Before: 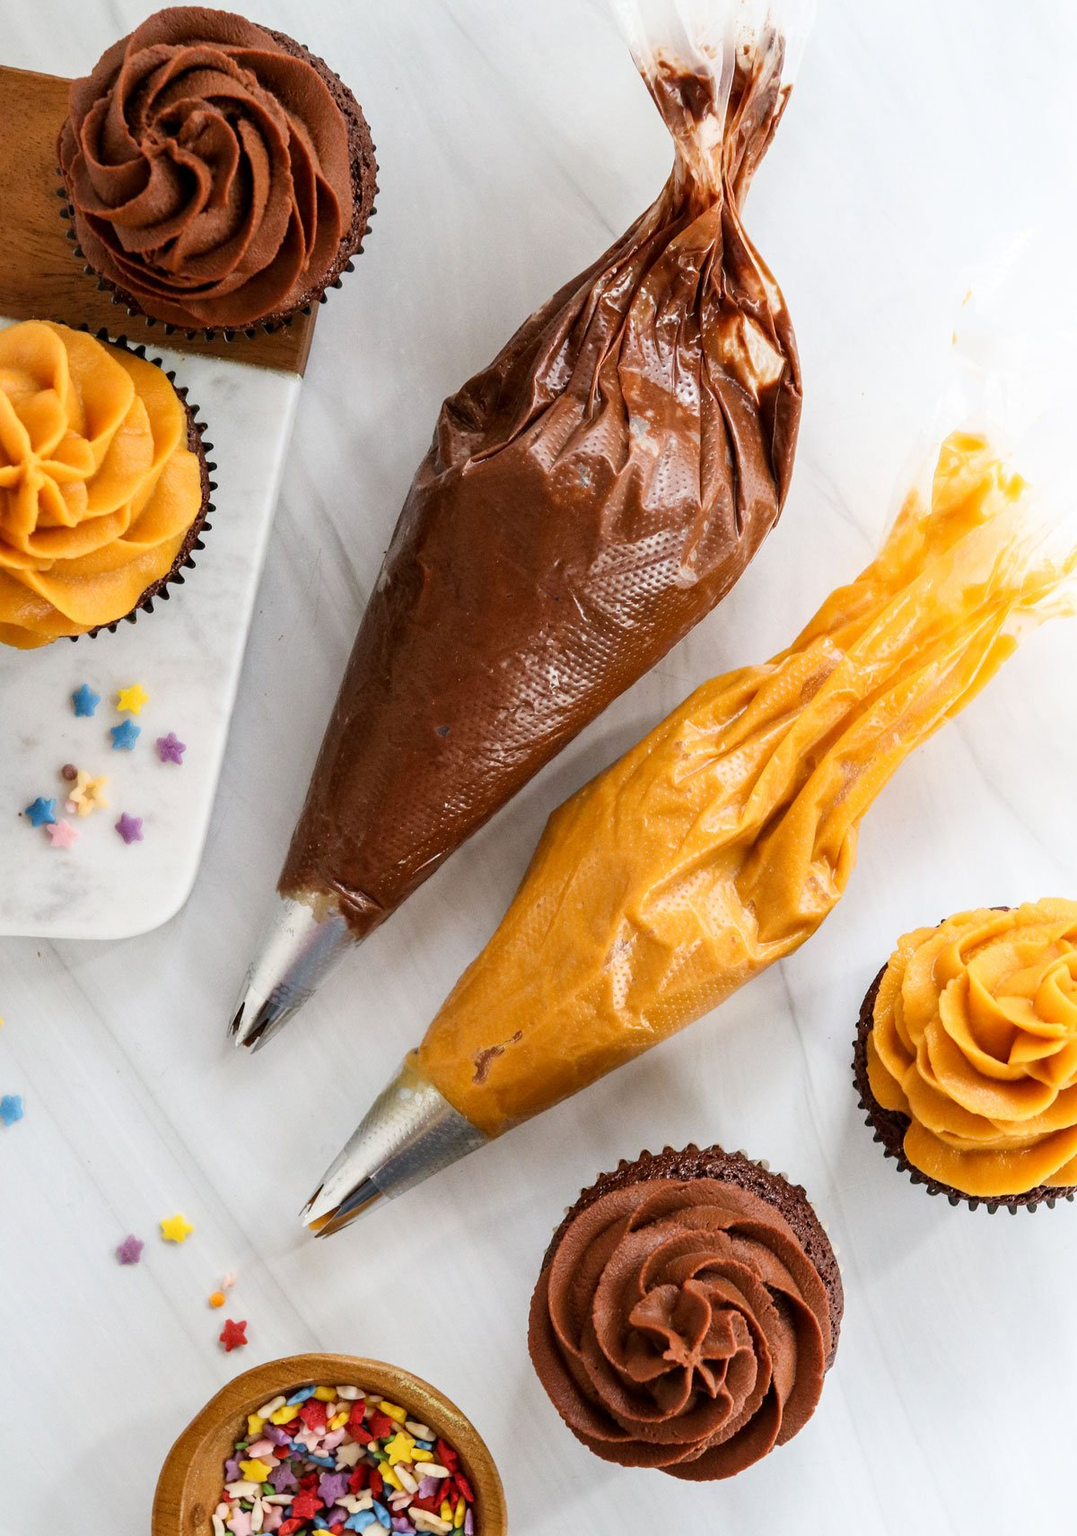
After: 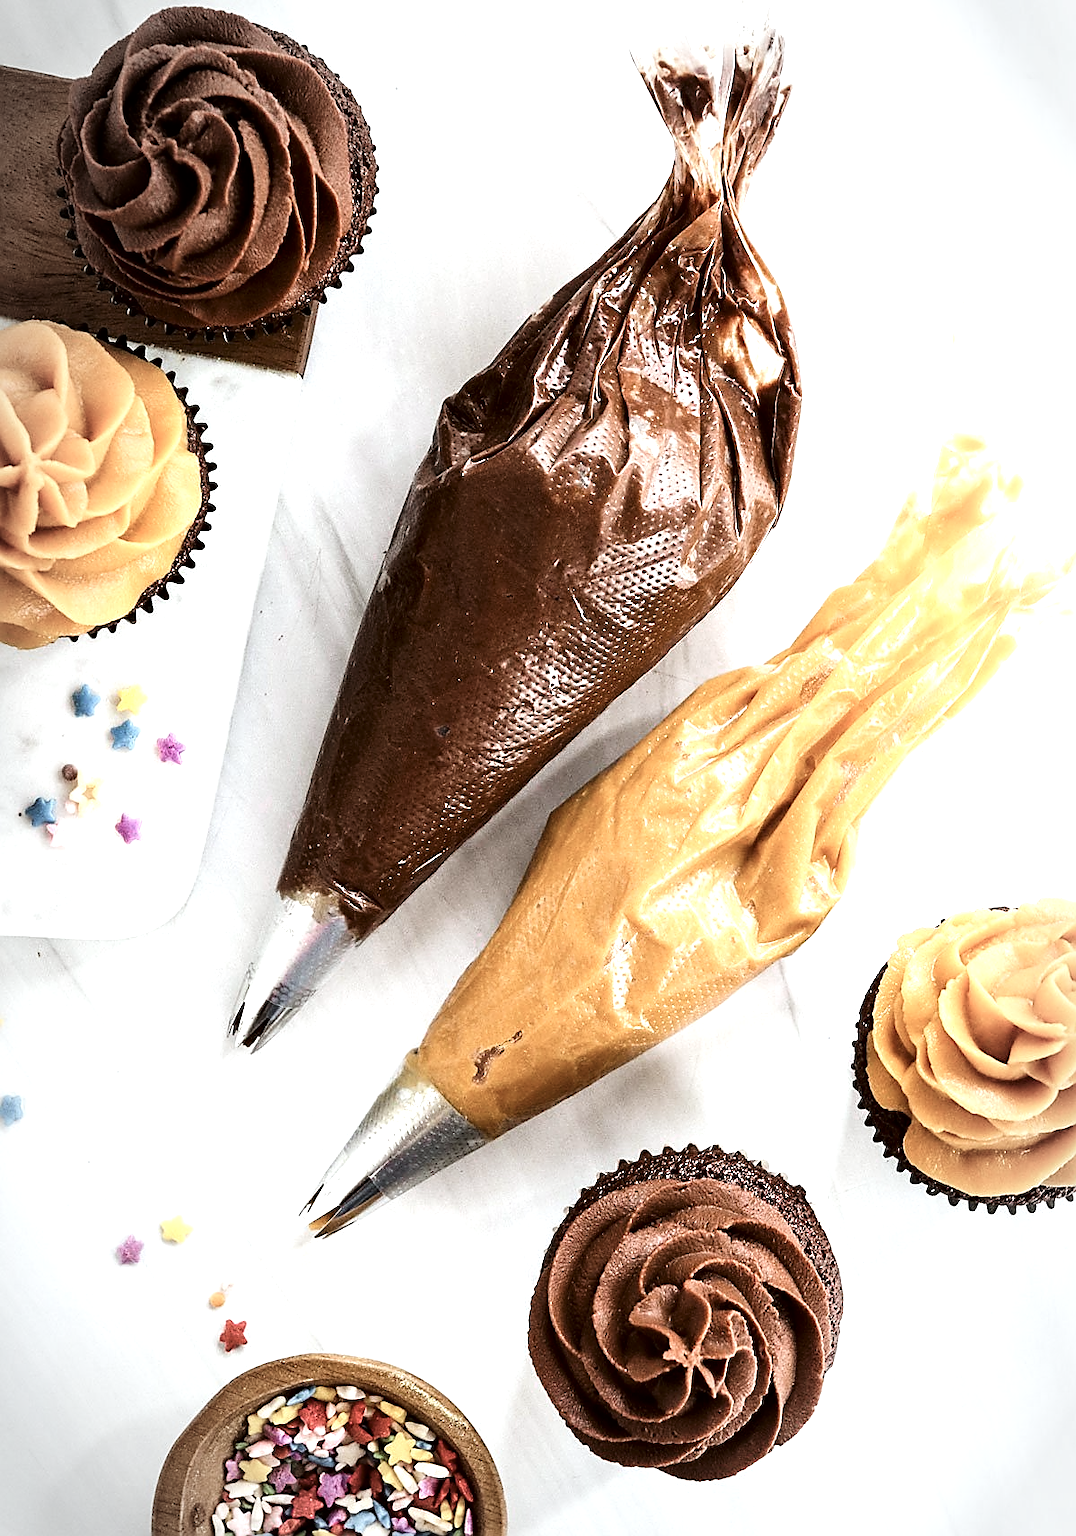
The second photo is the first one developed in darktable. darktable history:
vibrance: vibrance 0%
tone curve: curves: ch0 [(0, 0) (0.004, 0.001) (0.133, 0.112) (0.325, 0.362) (0.832, 0.893) (1, 1)], color space Lab, linked channels, preserve colors none
sharpen: radius 1.4, amount 1.25, threshold 0.7
vignetting: automatic ratio true
color correction: highlights a* -2.73, highlights b* -2.09, shadows a* 2.41, shadows b* 2.73
contrast brightness saturation: brightness -0.25, saturation 0.2
color zones: curves: ch0 [(0, 0.6) (0.129, 0.508) (0.193, 0.483) (0.429, 0.5) (0.571, 0.5) (0.714, 0.5) (0.857, 0.5) (1, 0.6)]; ch1 [(0, 0.481) (0.112, 0.245) (0.213, 0.223) (0.429, 0.233) (0.571, 0.231) (0.683, 0.242) (0.857, 0.296) (1, 0.481)]
exposure: exposure 1 EV, compensate highlight preservation false
